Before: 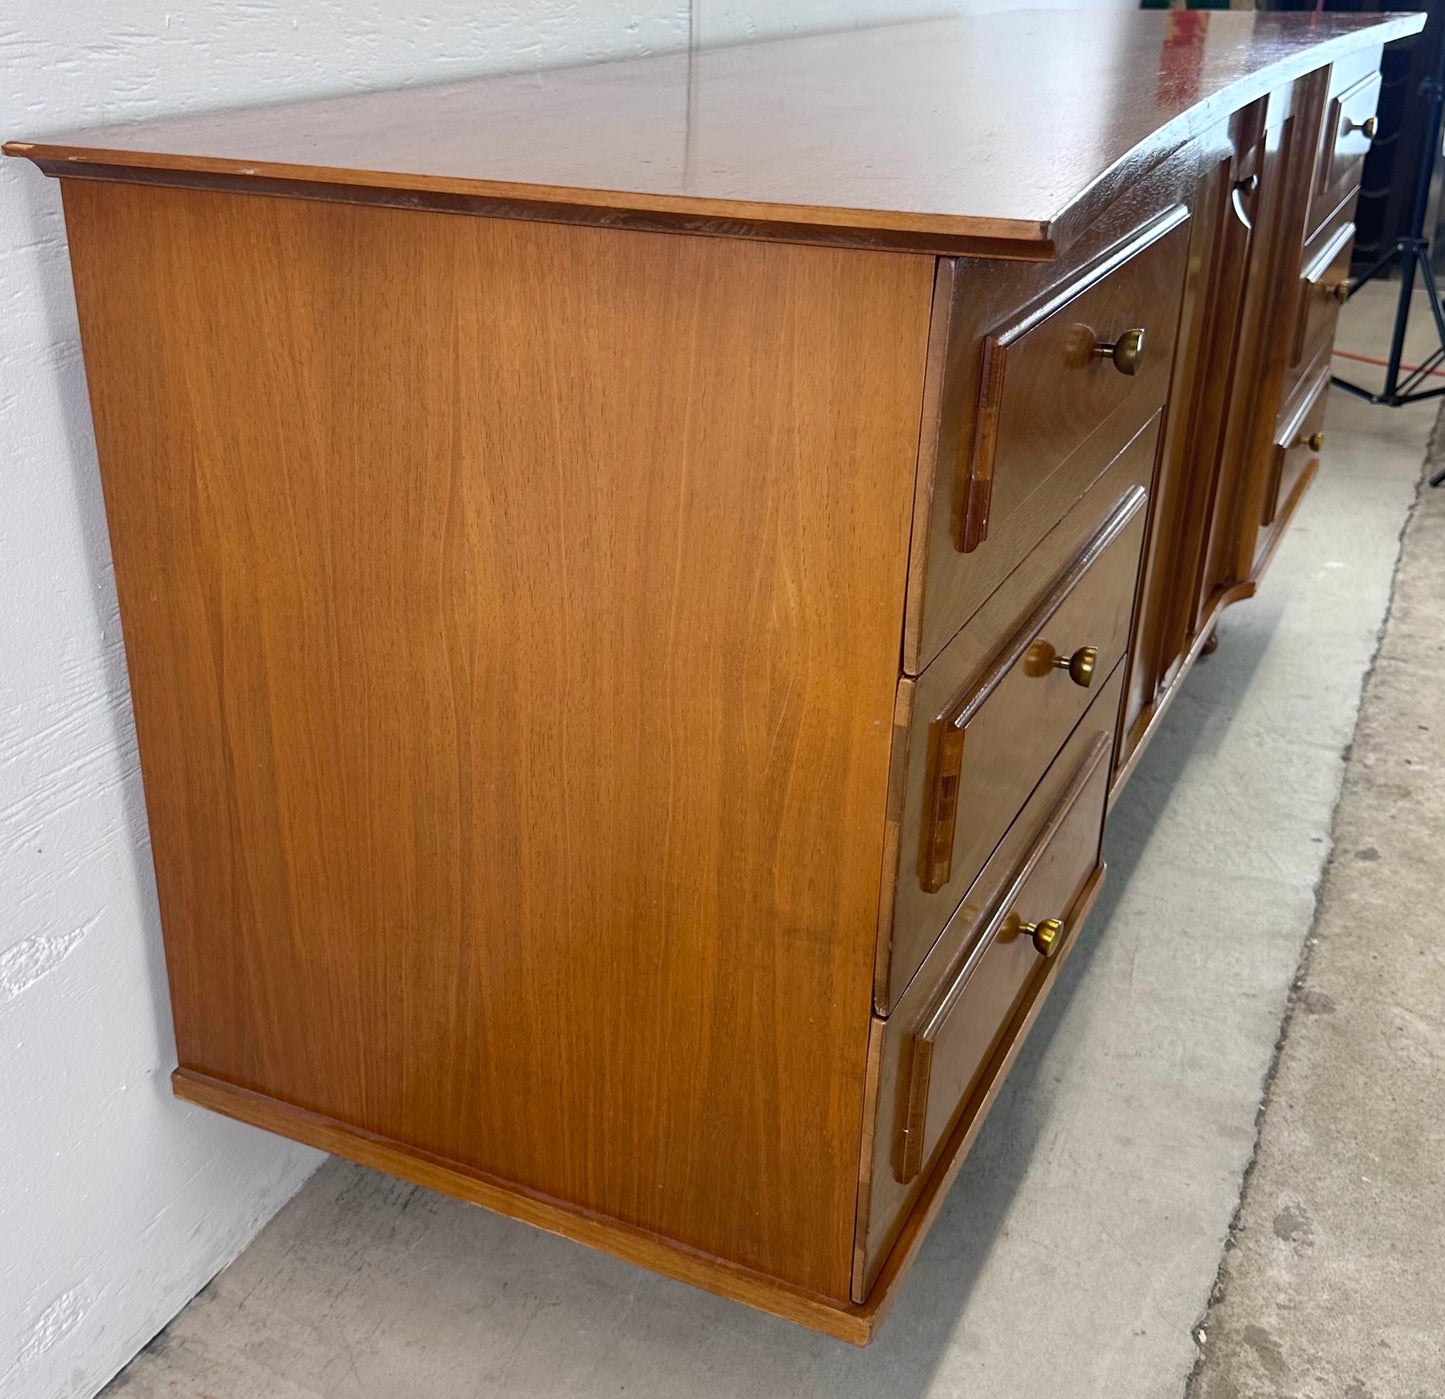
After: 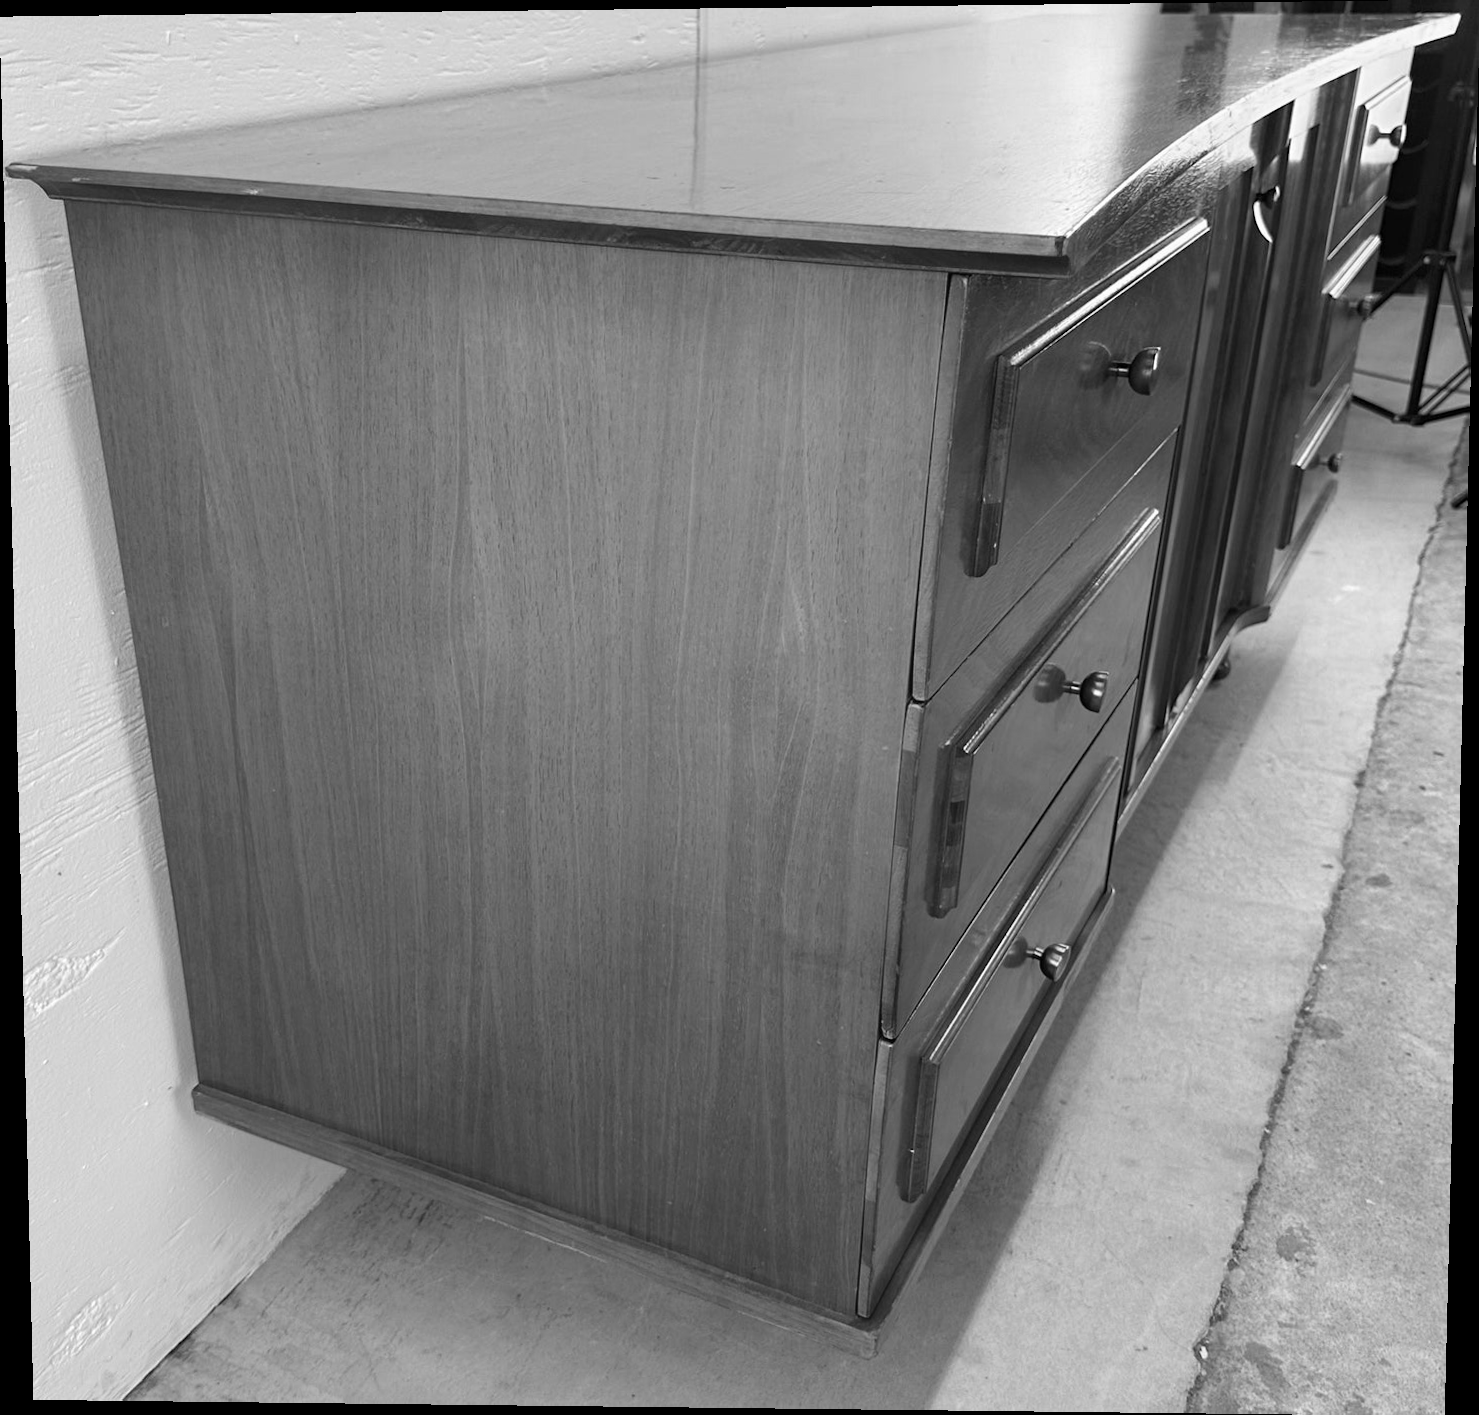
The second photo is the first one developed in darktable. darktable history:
color zones: curves: ch1 [(0.077, 0.436) (0.25, 0.5) (0.75, 0.5)]
rotate and perspective: lens shift (vertical) 0.048, lens shift (horizontal) -0.024, automatic cropping off
monochrome: on, module defaults
